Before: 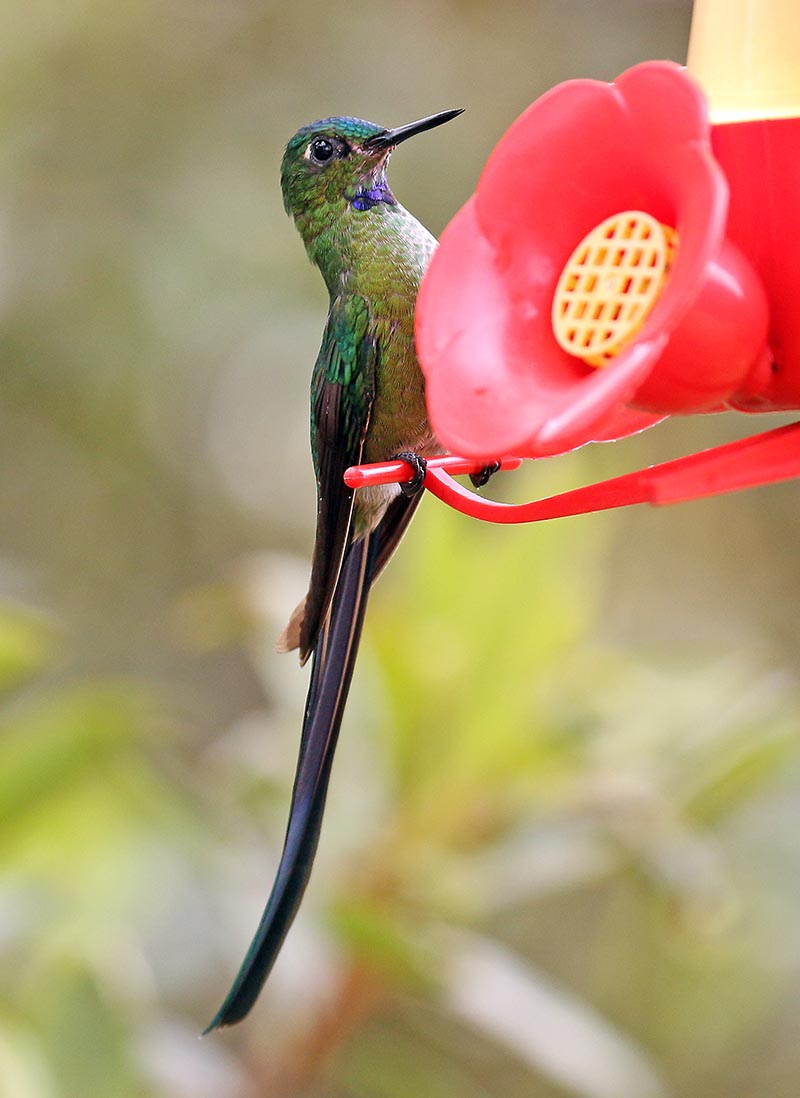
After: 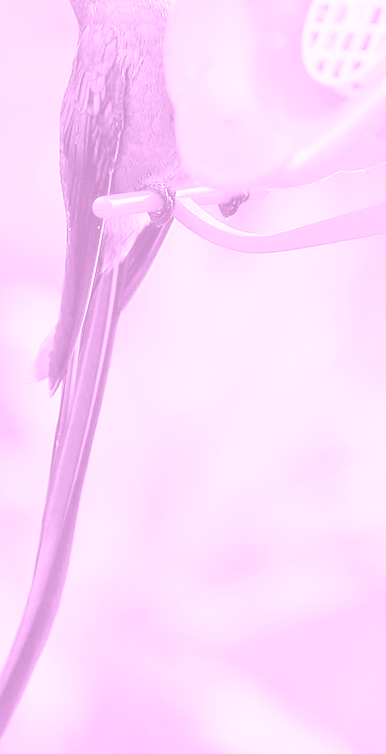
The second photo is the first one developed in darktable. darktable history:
crop: left 31.379%, top 24.658%, right 20.326%, bottom 6.628%
colorize: hue 331.2°, saturation 75%, source mix 30.28%, lightness 70.52%, version 1
exposure: exposure 1 EV, compensate highlight preservation false
